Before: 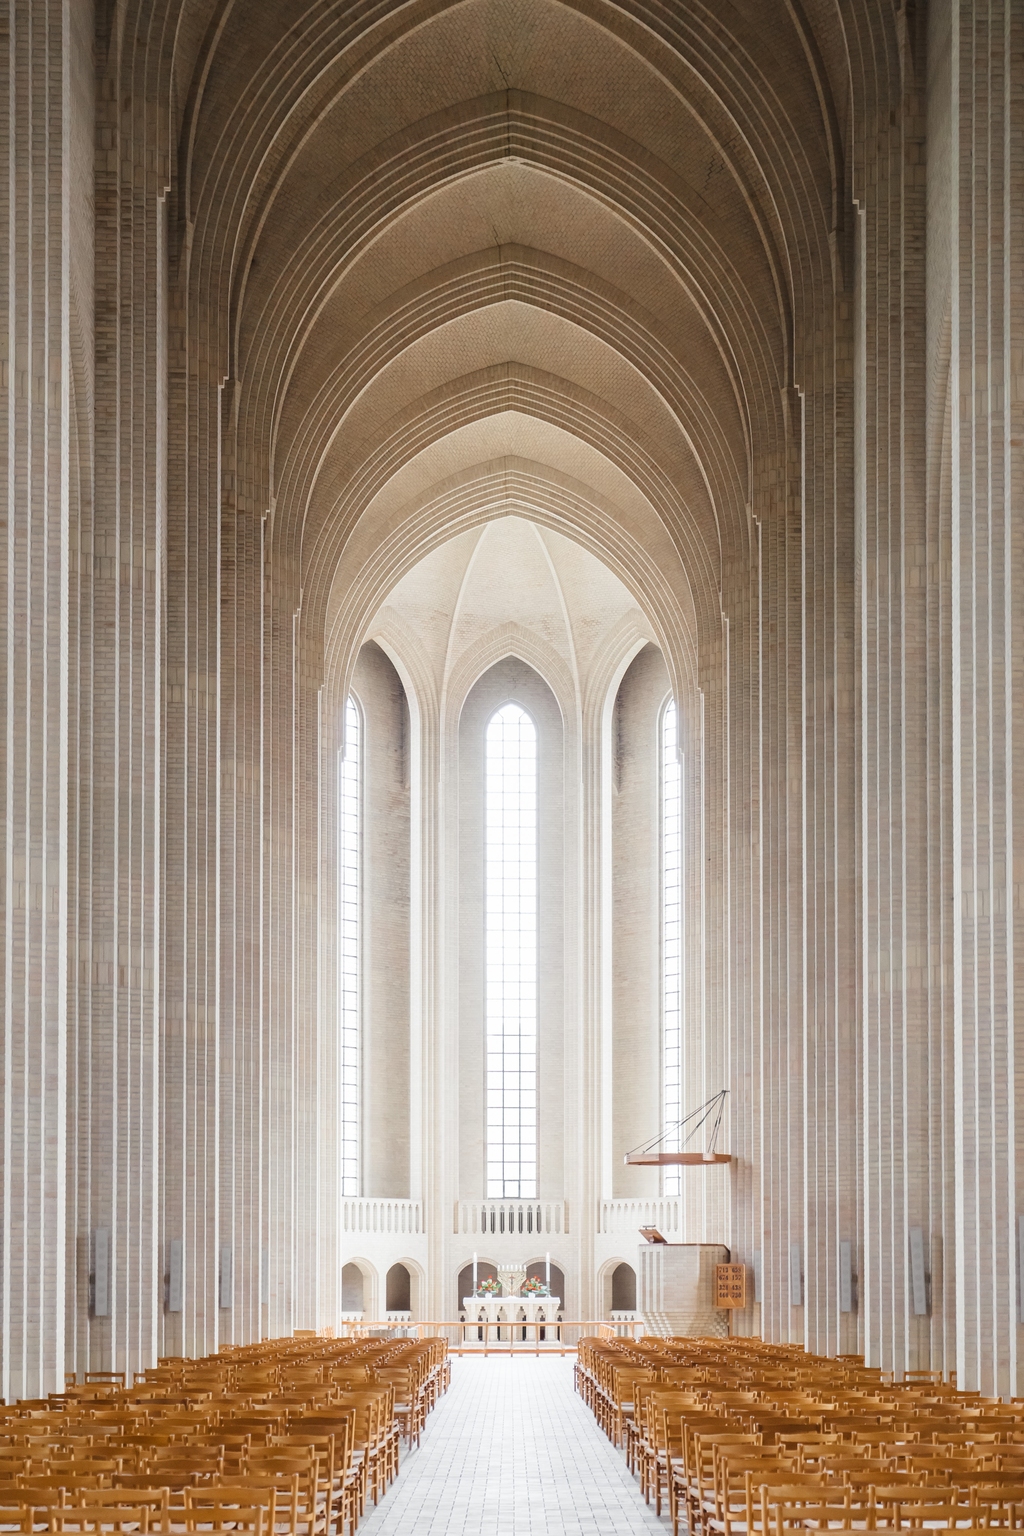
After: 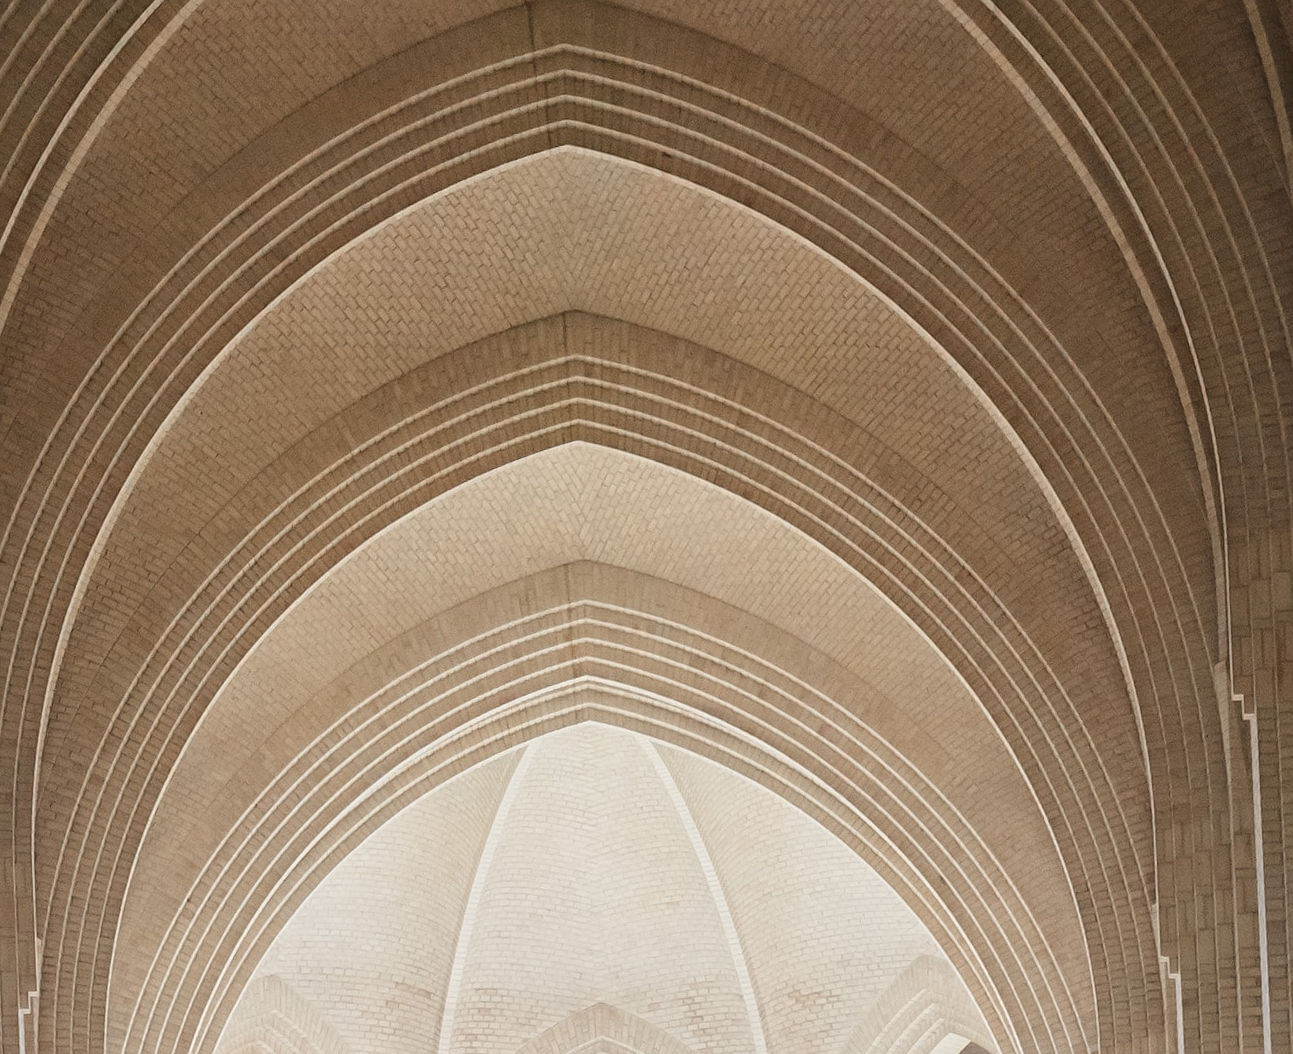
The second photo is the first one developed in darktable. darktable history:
rotate and perspective: rotation -2.29°, automatic cropping off
crop: left 28.64%, top 16.832%, right 26.637%, bottom 58.055%
sharpen: radius 1.272, amount 0.305, threshold 0
